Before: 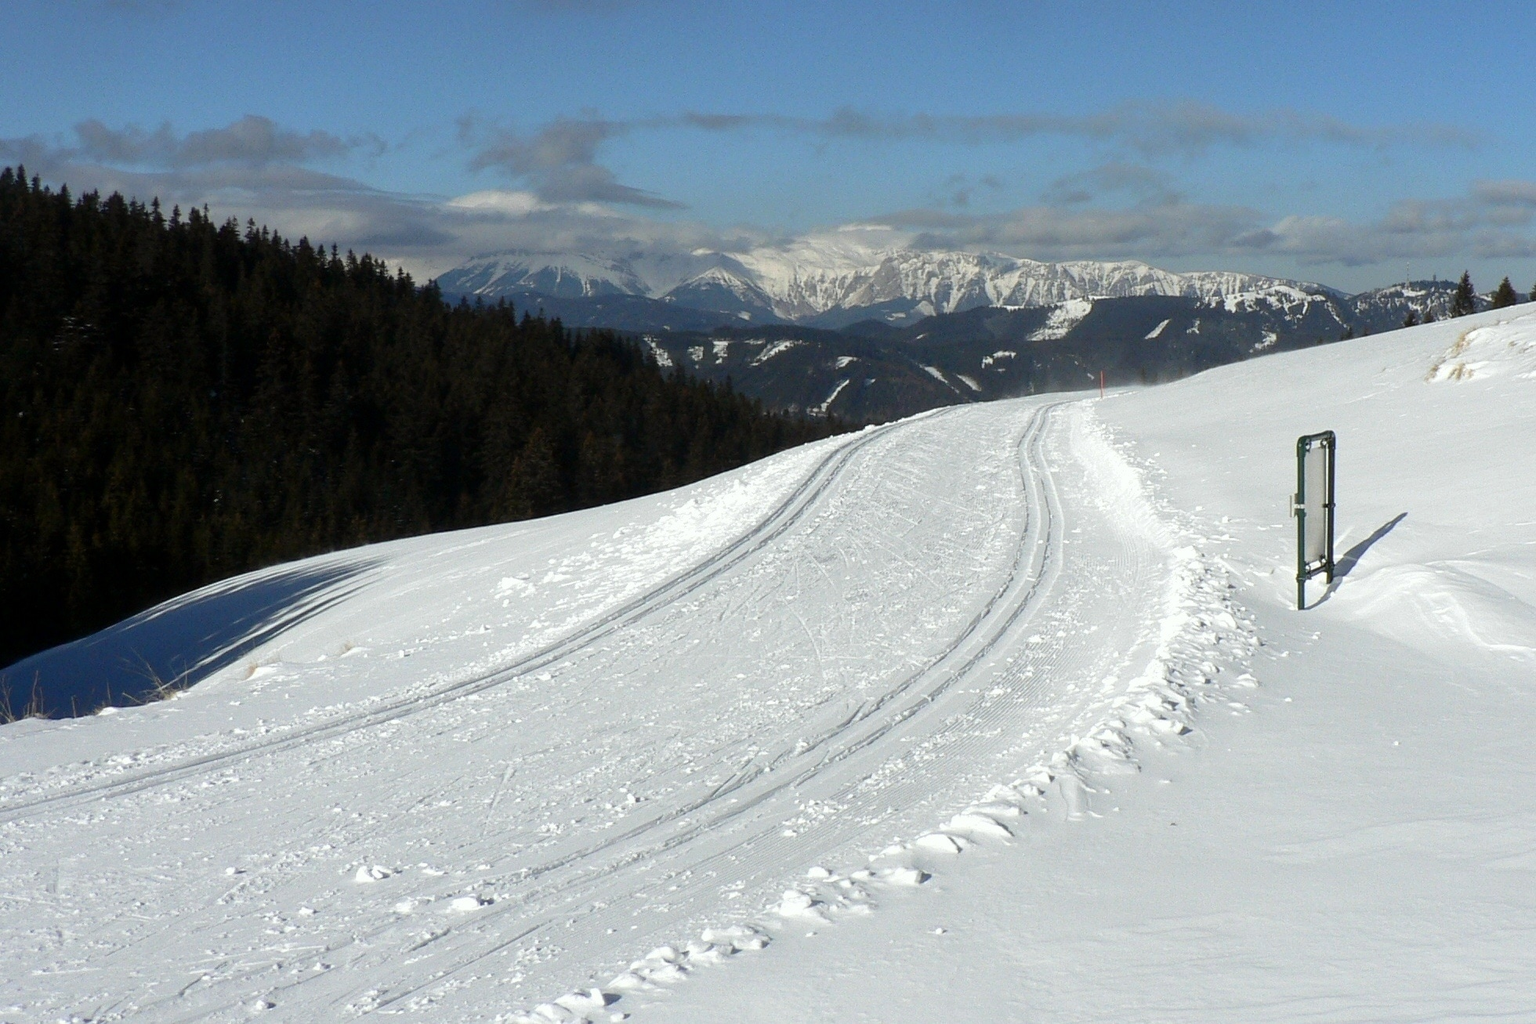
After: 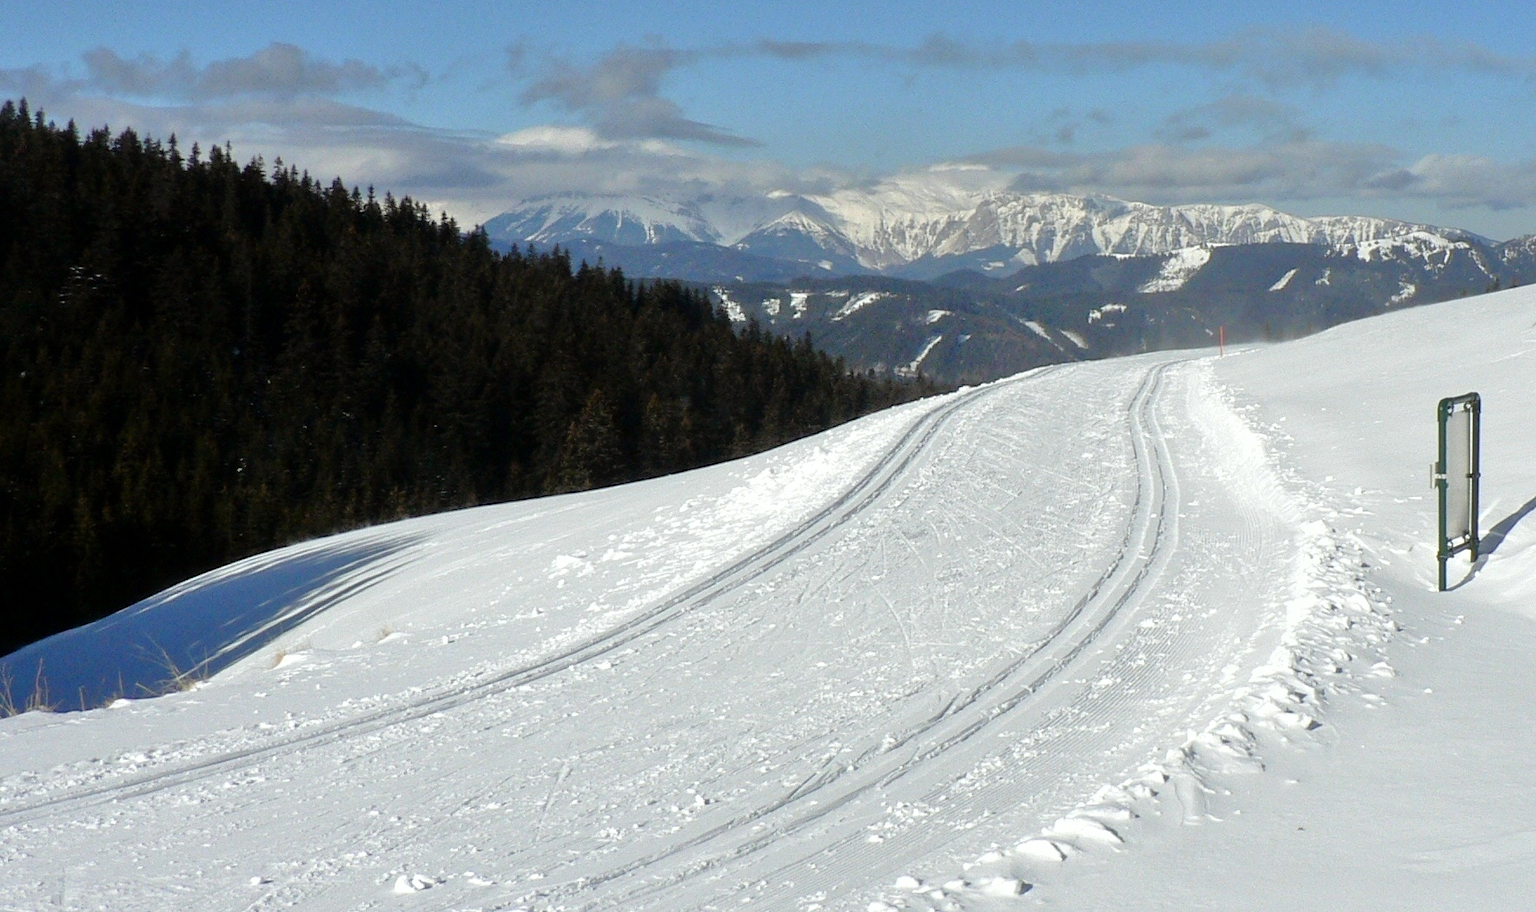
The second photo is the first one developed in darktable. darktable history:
tone equalizer: -7 EV 0.155 EV, -6 EV 0.608 EV, -5 EV 1.16 EV, -4 EV 1.36 EV, -3 EV 1.17 EV, -2 EV 0.6 EV, -1 EV 0.151 EV, mask exposure compensation -0.507 EV
crop: top 7.52%, right 9.761%, bottom 12.074%
